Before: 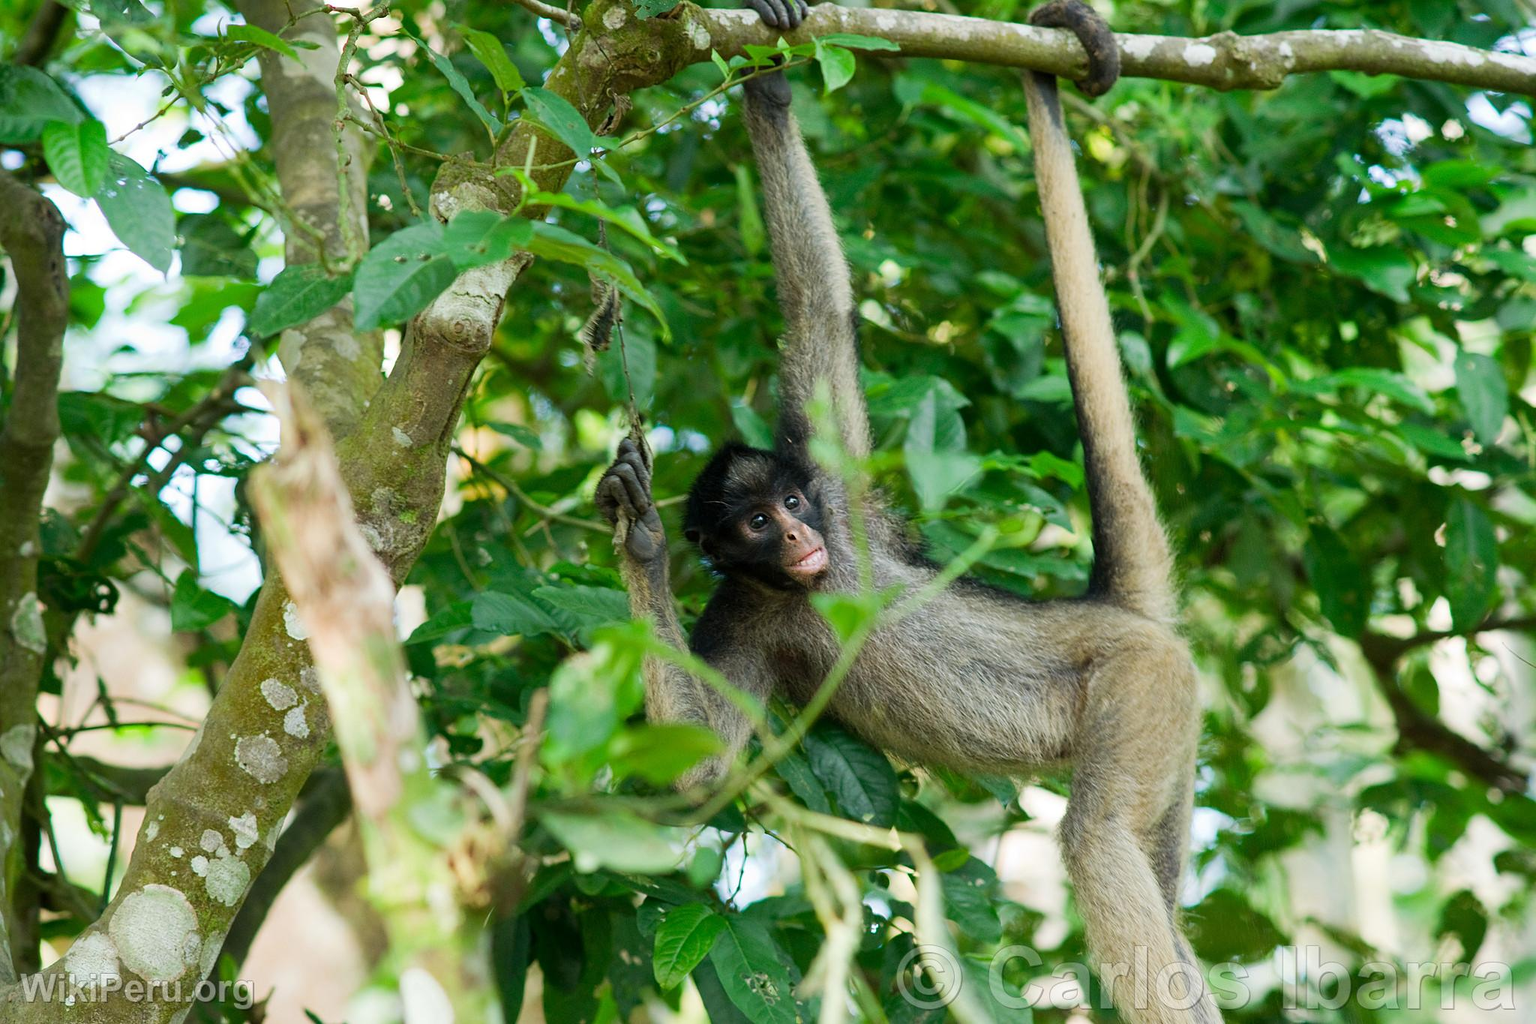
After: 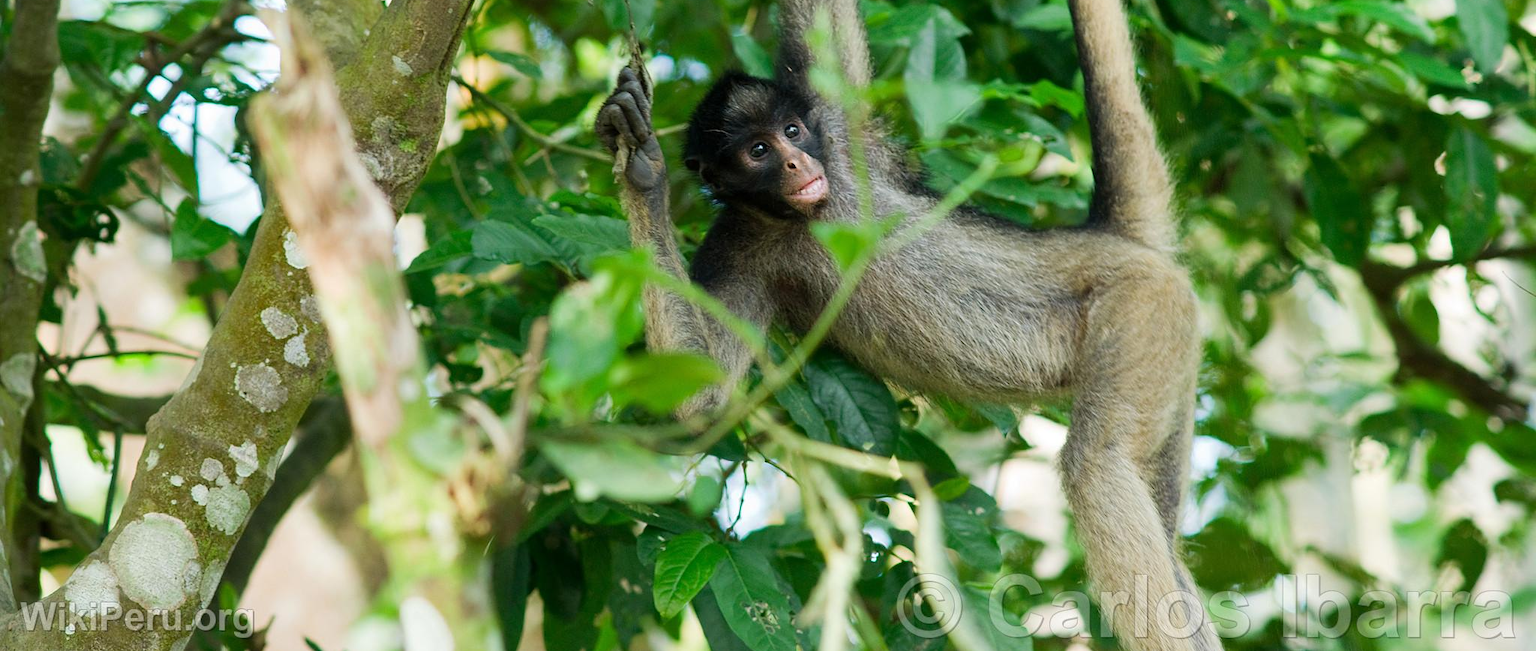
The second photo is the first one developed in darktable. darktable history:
crop and rotate: top 36.328%
